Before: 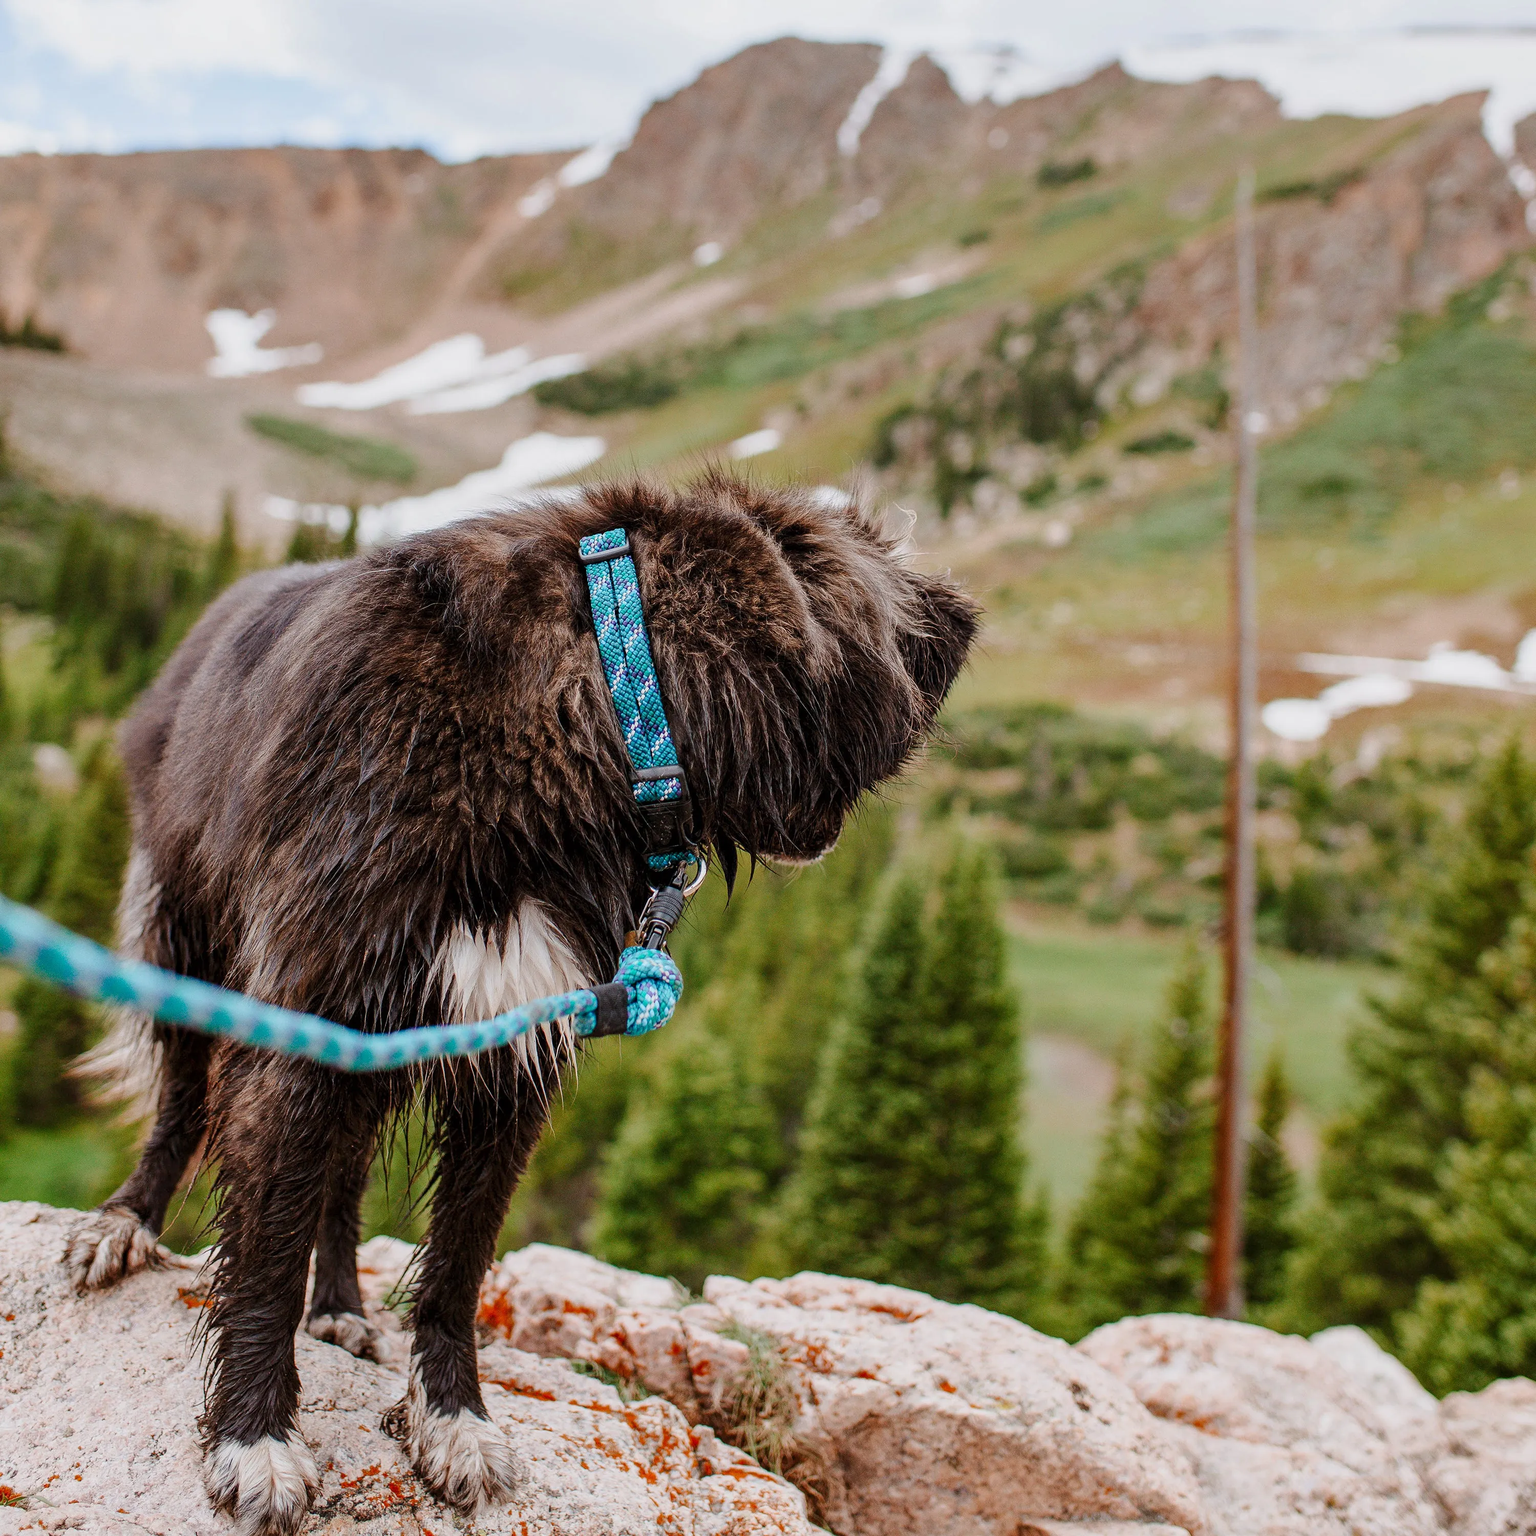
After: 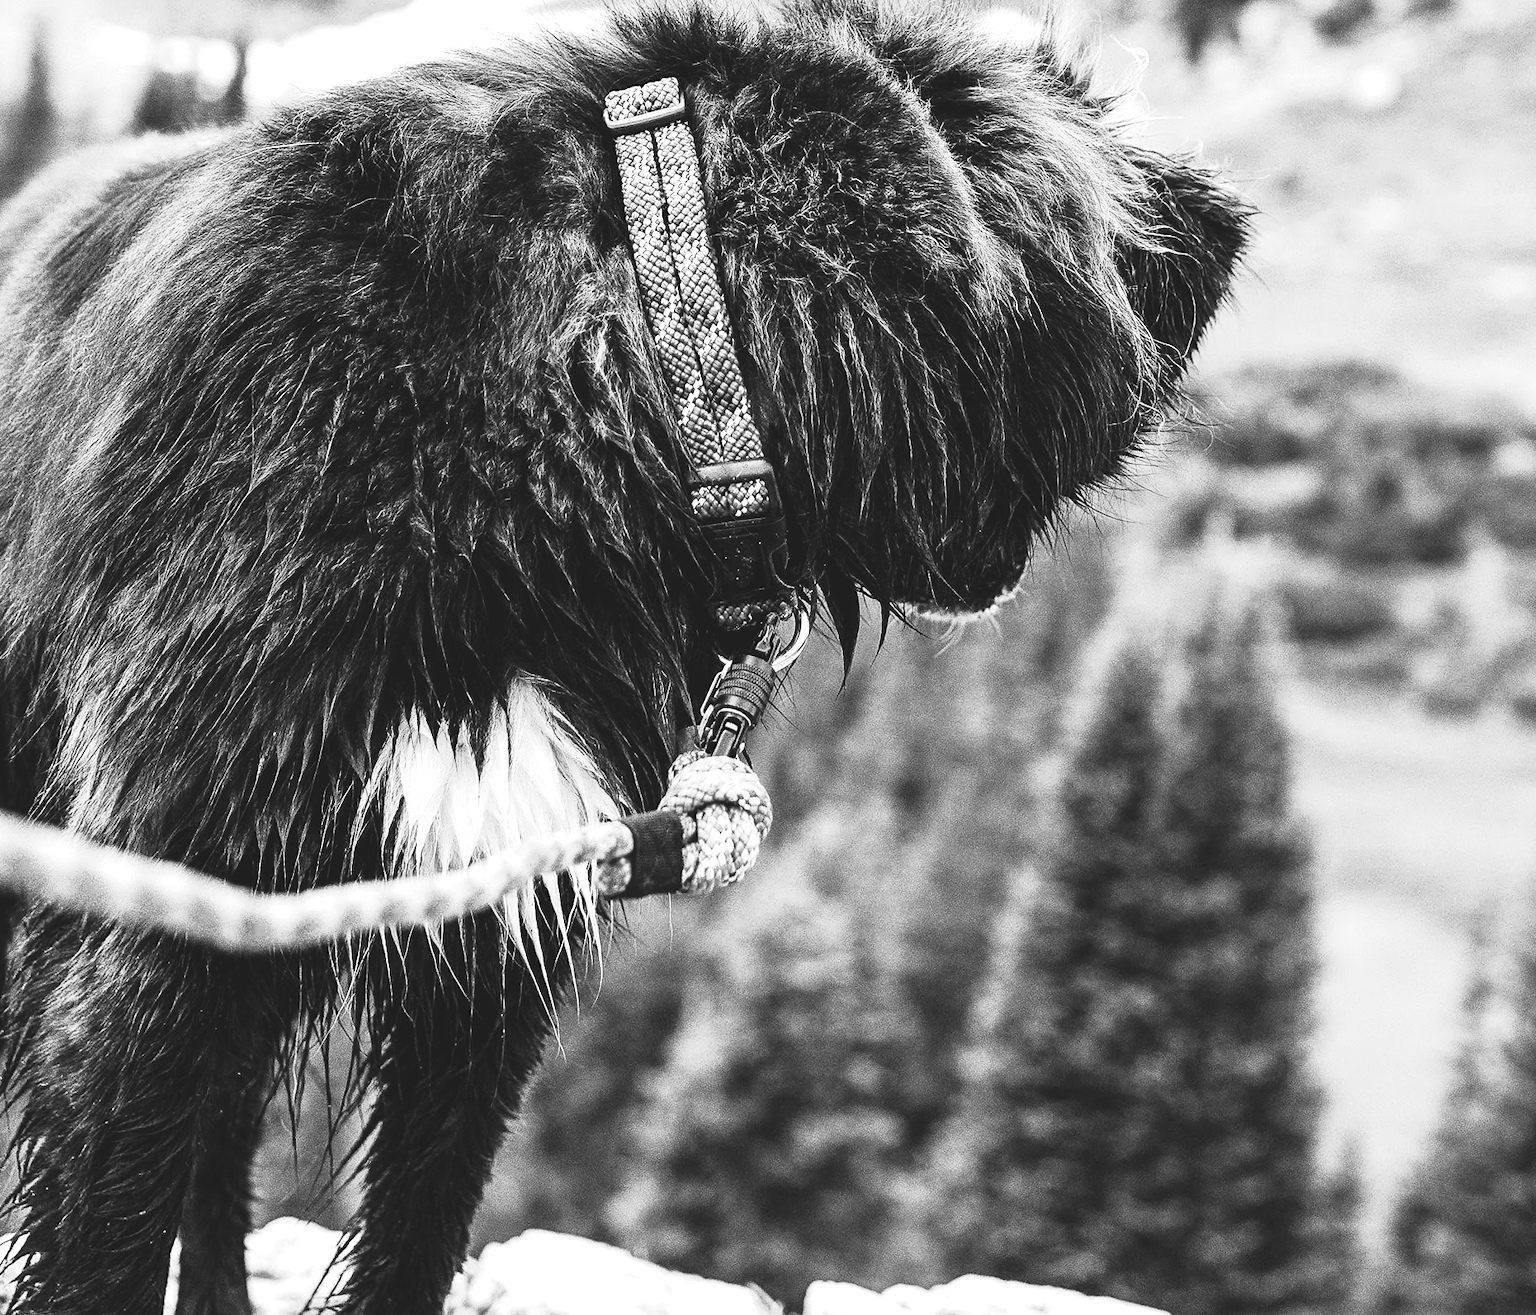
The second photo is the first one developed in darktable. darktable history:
exposure: black level correction -0.041, exposure 0.064 EV, compensate highlight preservation false
tone curve: curves: ch0 [(0.016, 0.011) (0.084, 0.026) (0.469, 0.508) (0.721, 0.862) (1, 1)], color space Lab, linked channels, preserve colors none
contrast brightness saturation: saturation -1
color balance rgb: shadows lift › luminance -7.7%, shadows lift › chroma 2.13%, shadows lift › hue 165.27°, power › luminance -7.77%, power › chroma 1.1%, power › hue 215.88°, highlights gain › luminance 15.15%, highlights gain › chroma 7%, highlights gain › hue 125.57°, global offset › luminance -0.33%, global offset › chroma 0.11%, global offset › hue 165.27°, perceptual saturation grading › global saturation 24.42%, perceptual saturation grading › highlights -24.42%, perceptual saturation grading › mid-tones 24.42%, perceptual saturation grading › shadows 40%, perceptual brilliance grading › global brilliance -5%, perceptual brilliance grading › highlights 24.42%, perceptual brilliance grading › mid-tones 7%, perceptual brilliance grading › shadows -5%
crop: left 13.312%, top 31.28%, right 24.627%, bottom 15.582%
